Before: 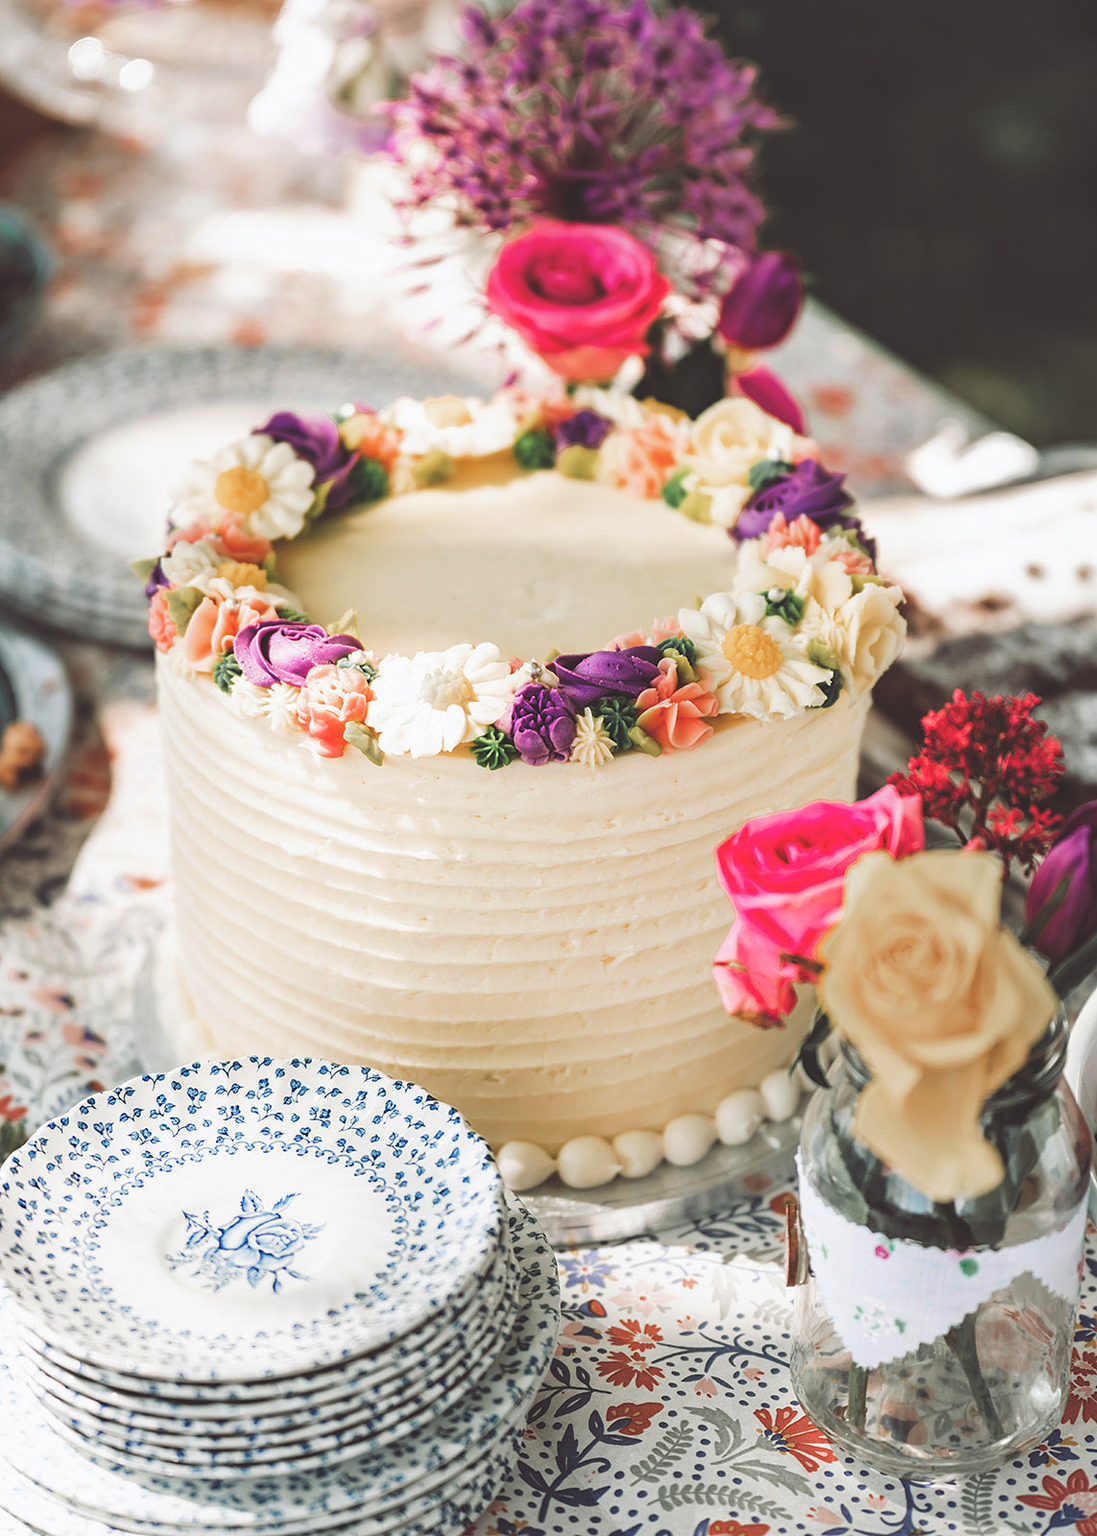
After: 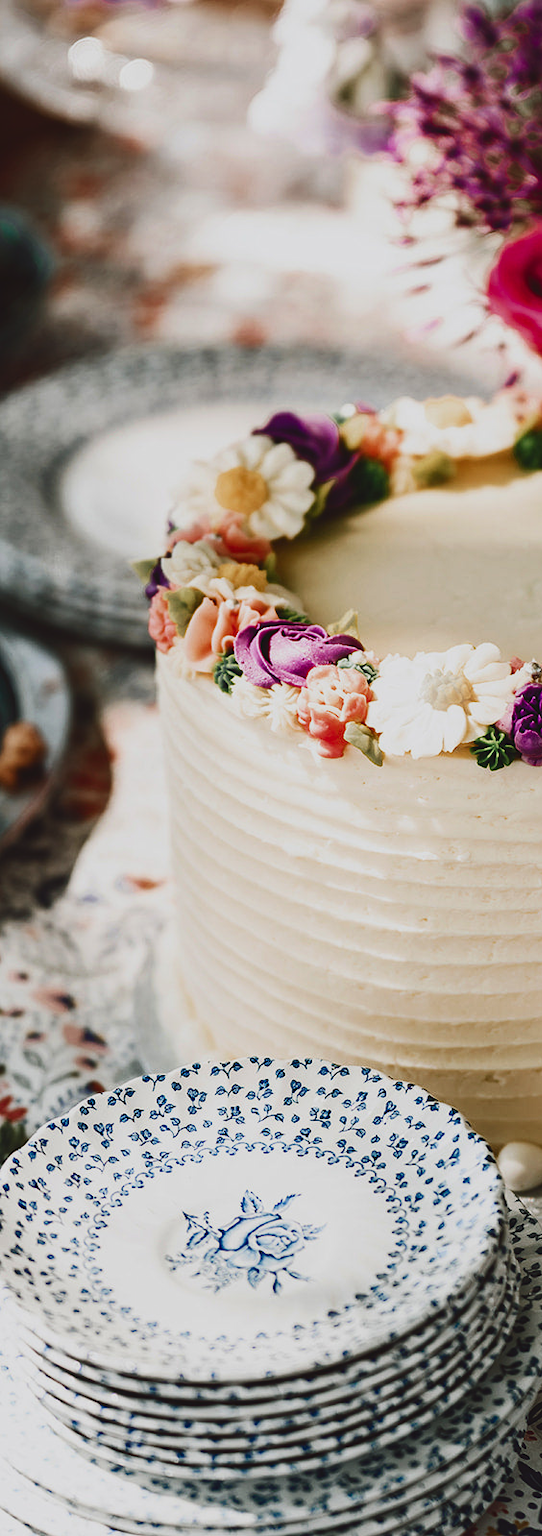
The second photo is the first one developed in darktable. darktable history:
exposure: black level correction -0.017, exposure -1.109 EV, compensate highlight preservation false
contrast brightness saturation: contrast 0.403, brightness 0.051, saturation 0.253
crop and rotate: left 0.053%, top 0%, right 50.479%
